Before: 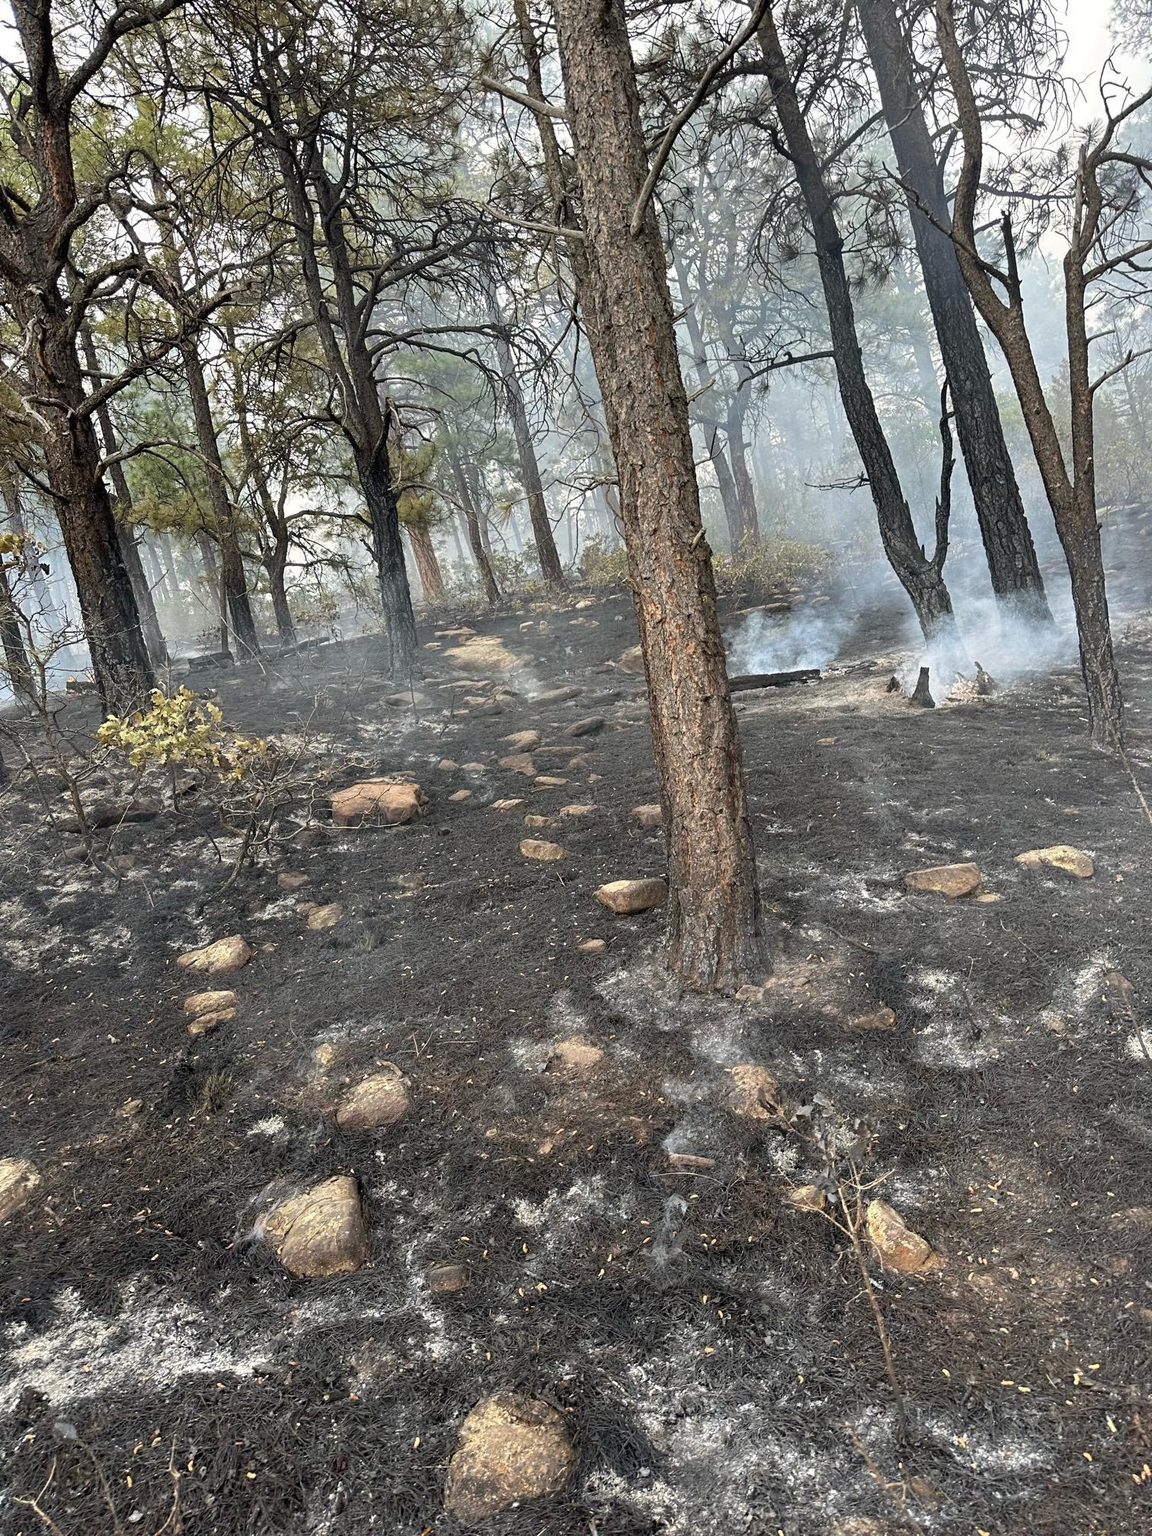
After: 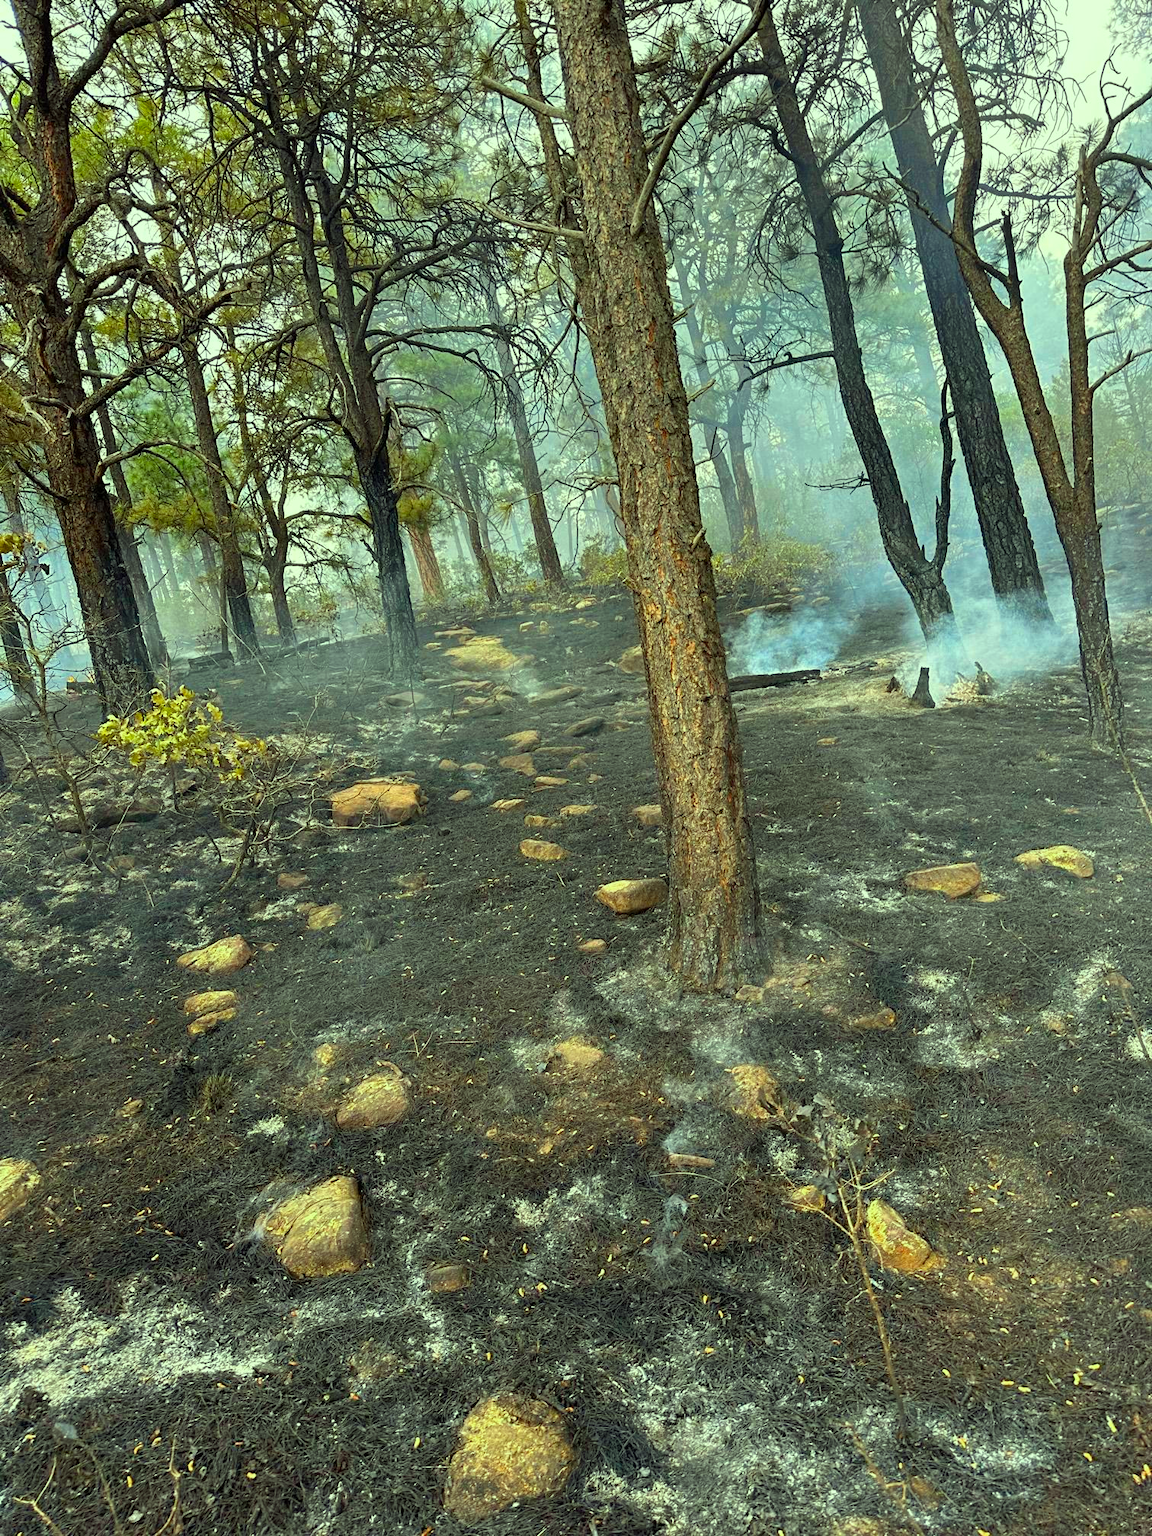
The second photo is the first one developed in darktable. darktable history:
color correction: highlights a* -10.93, highlights b* 9.94, saturation 1.71
